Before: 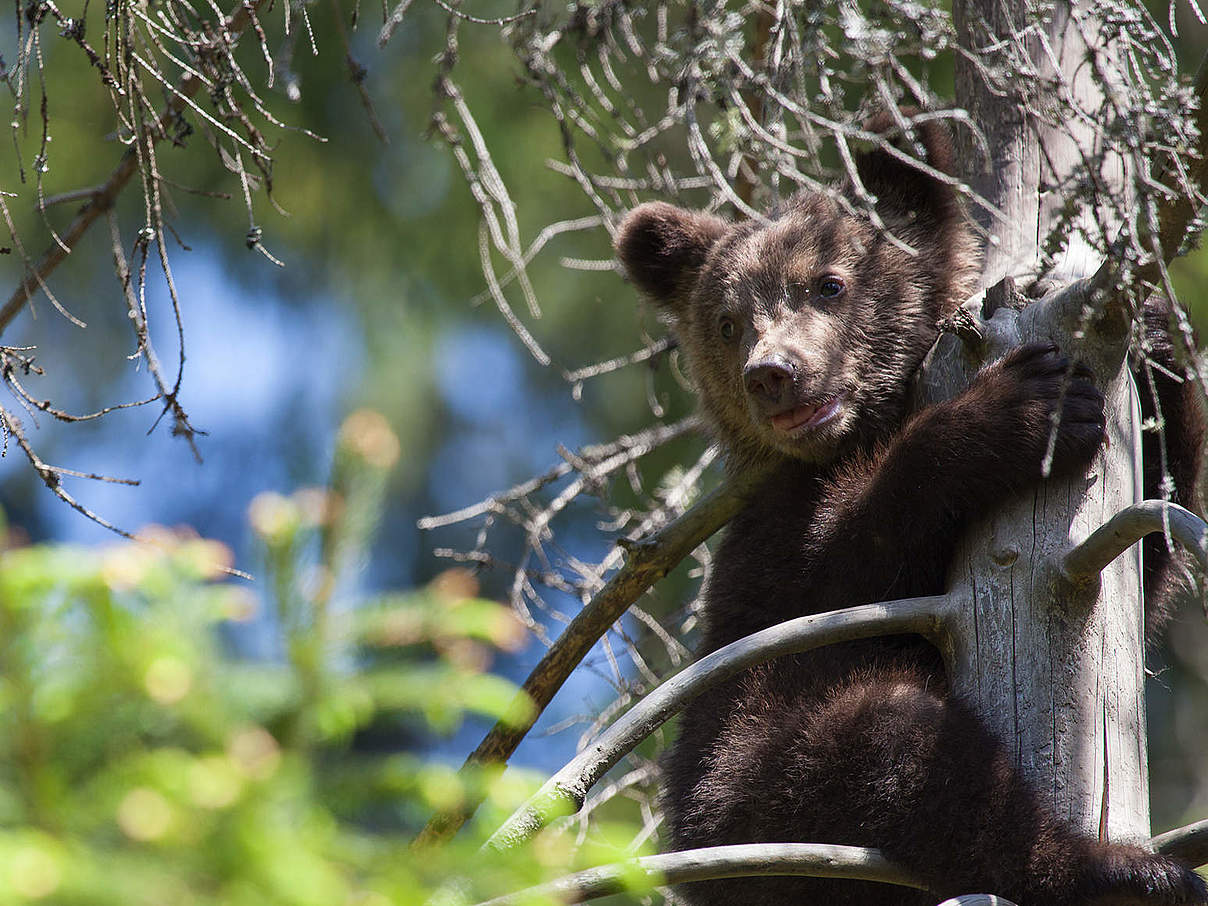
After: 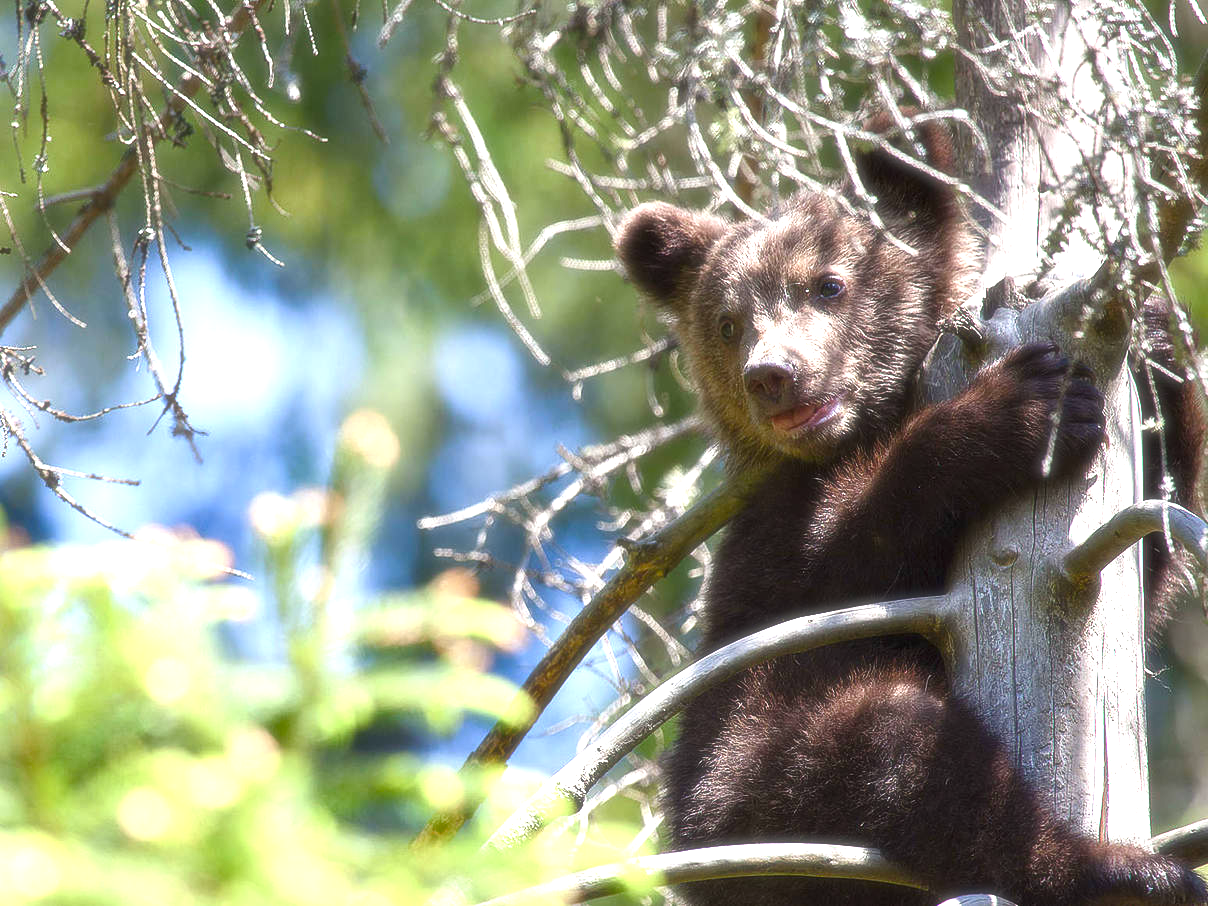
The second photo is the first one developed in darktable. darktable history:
exposure: black level correction 0, exposure 1 EV, compensate exposure bias true, compensate highlight preservation false
color balance rgb: linear chroma grading › shadows 32%, linear chroma grading › global chroma -2%, linear chroma grading › mid-tones 4%, perceptual saturation grading › global saturation -2%, perceptual saturation grading › highlights -8%, perceptual saturation grading › mid-tones 8%, perceptual saturation grading › shadows 4%, perceptual brilliance grading › highlights 8%, perceptual brilliance grading › mid-tones 4%, perceptual brilliance grading › shadows 2%, global vibrance 16%, saturation formula JzAzBz (2021)
soften: size 19.52%, mix 20.32%
